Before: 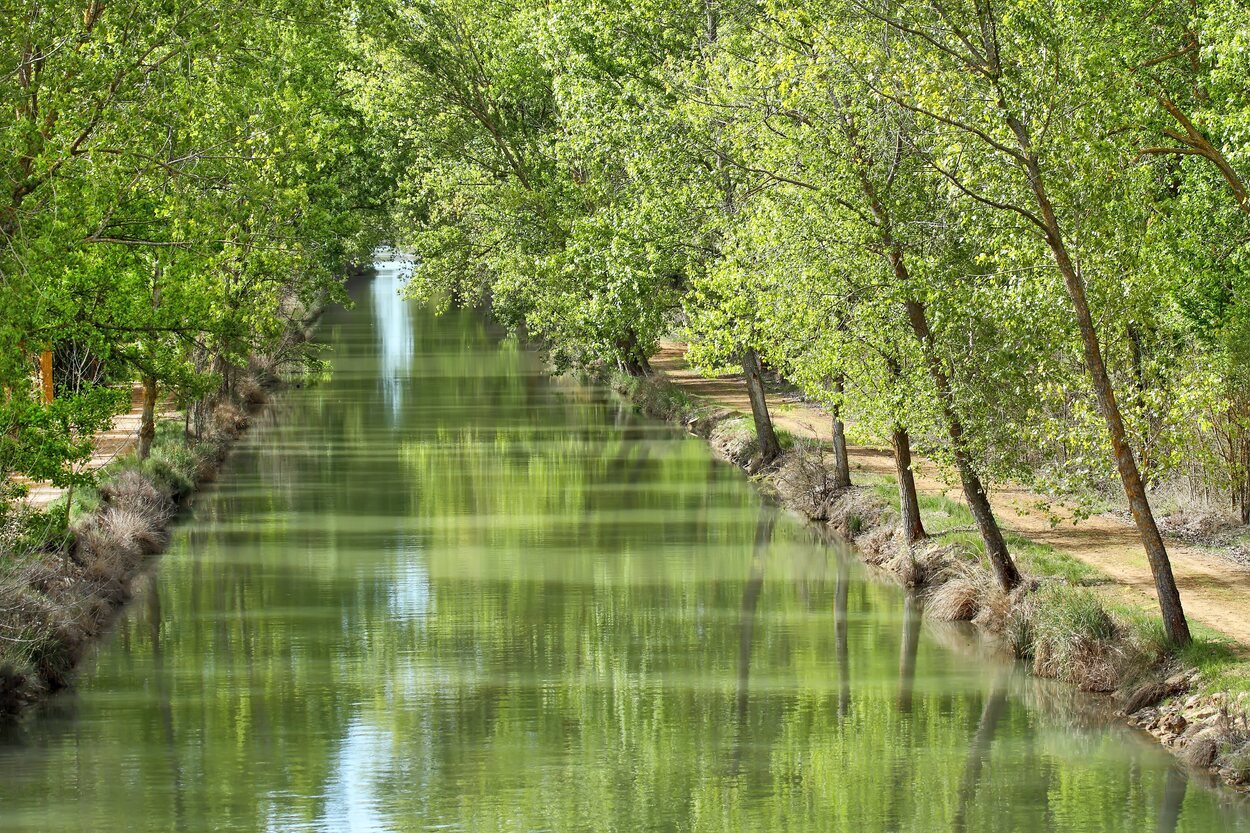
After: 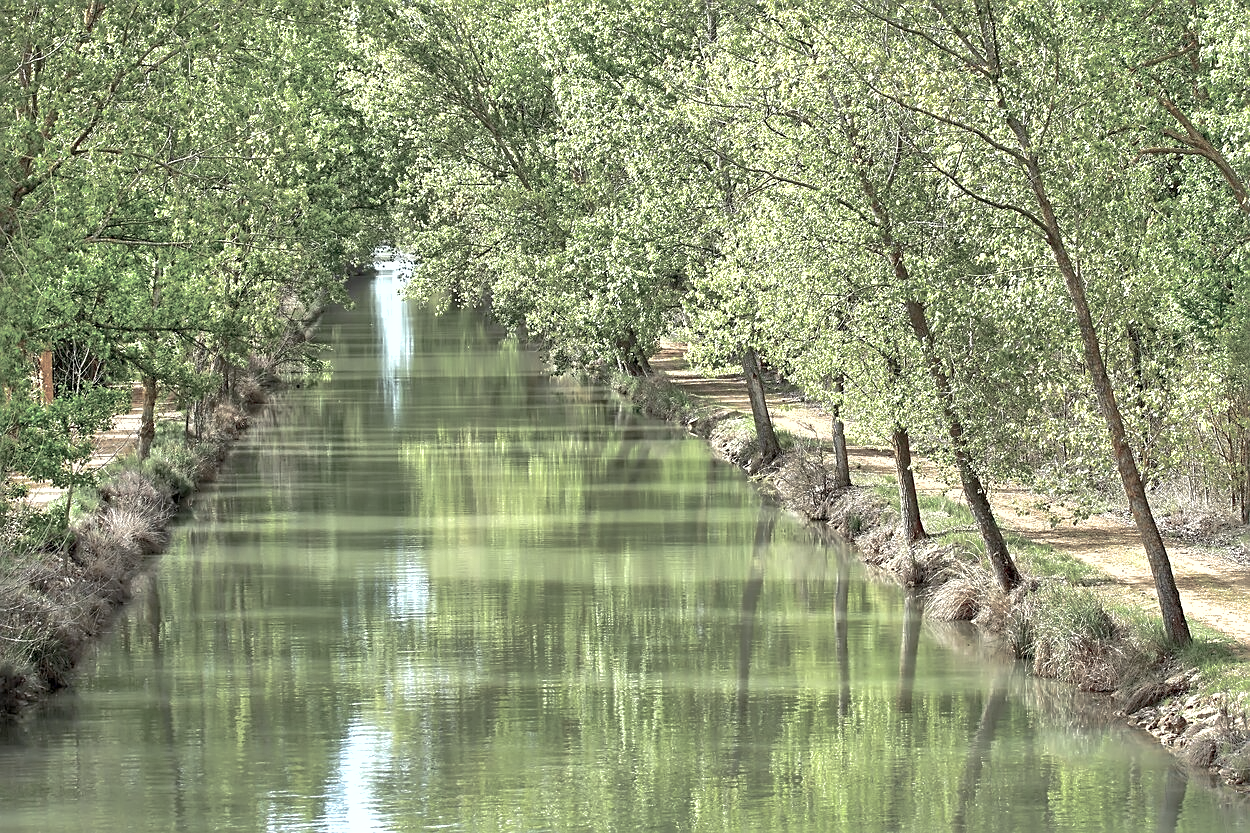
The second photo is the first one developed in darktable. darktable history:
sharpen: on, module defaults
exposure: exposure 0.56 EV, compensate highlight preservation false
shadows and highlights: highlights -59.73
color balance rgb: power › hue 214.7°, perceptual saturation grading › global saturation -28.821%, perceptual saturation grading › highlights -20.19%, perceptual saturation grading › mid-tones -23.639%, perceptual saturation grading › shadows -23.869%, global vibrance 20%
